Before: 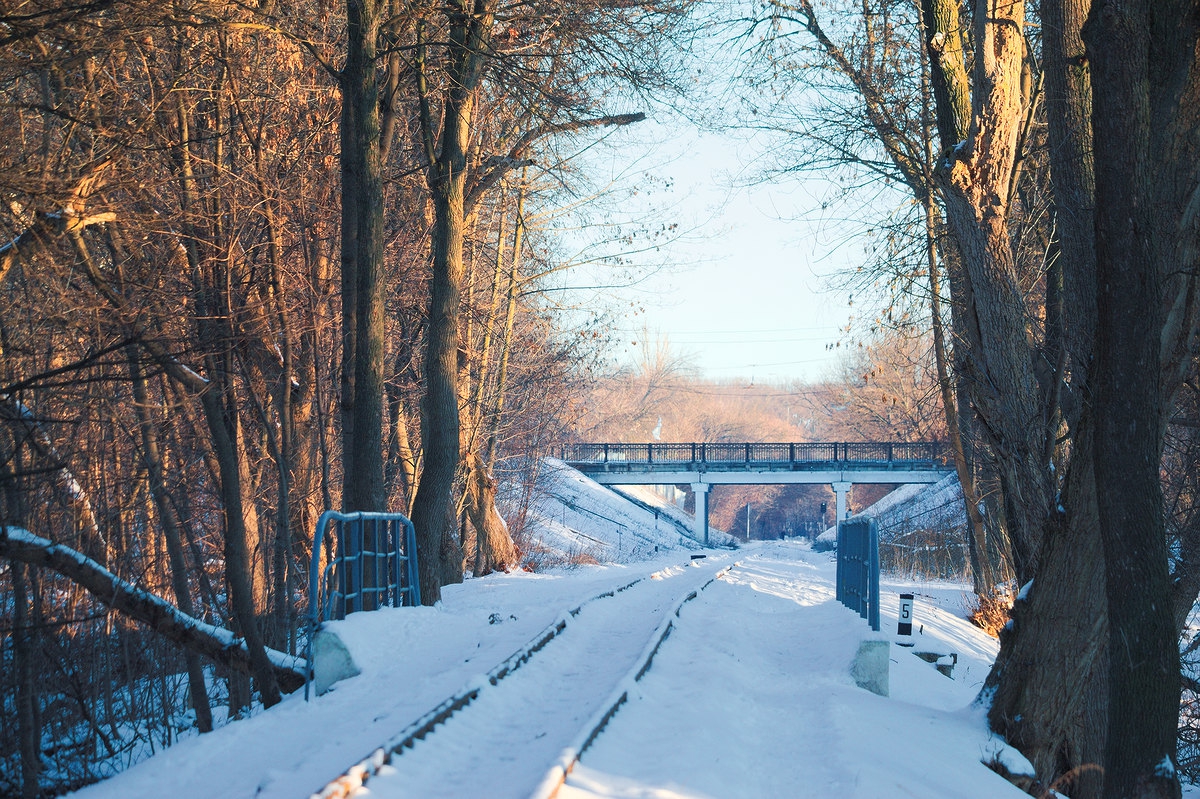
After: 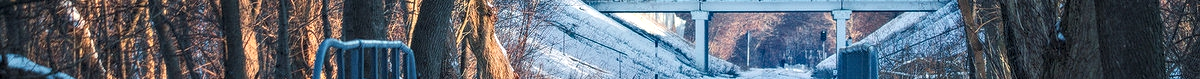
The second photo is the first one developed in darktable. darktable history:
crop and rotate: top 59.084%, bottom 30.916%
local contrast: detail 150%
